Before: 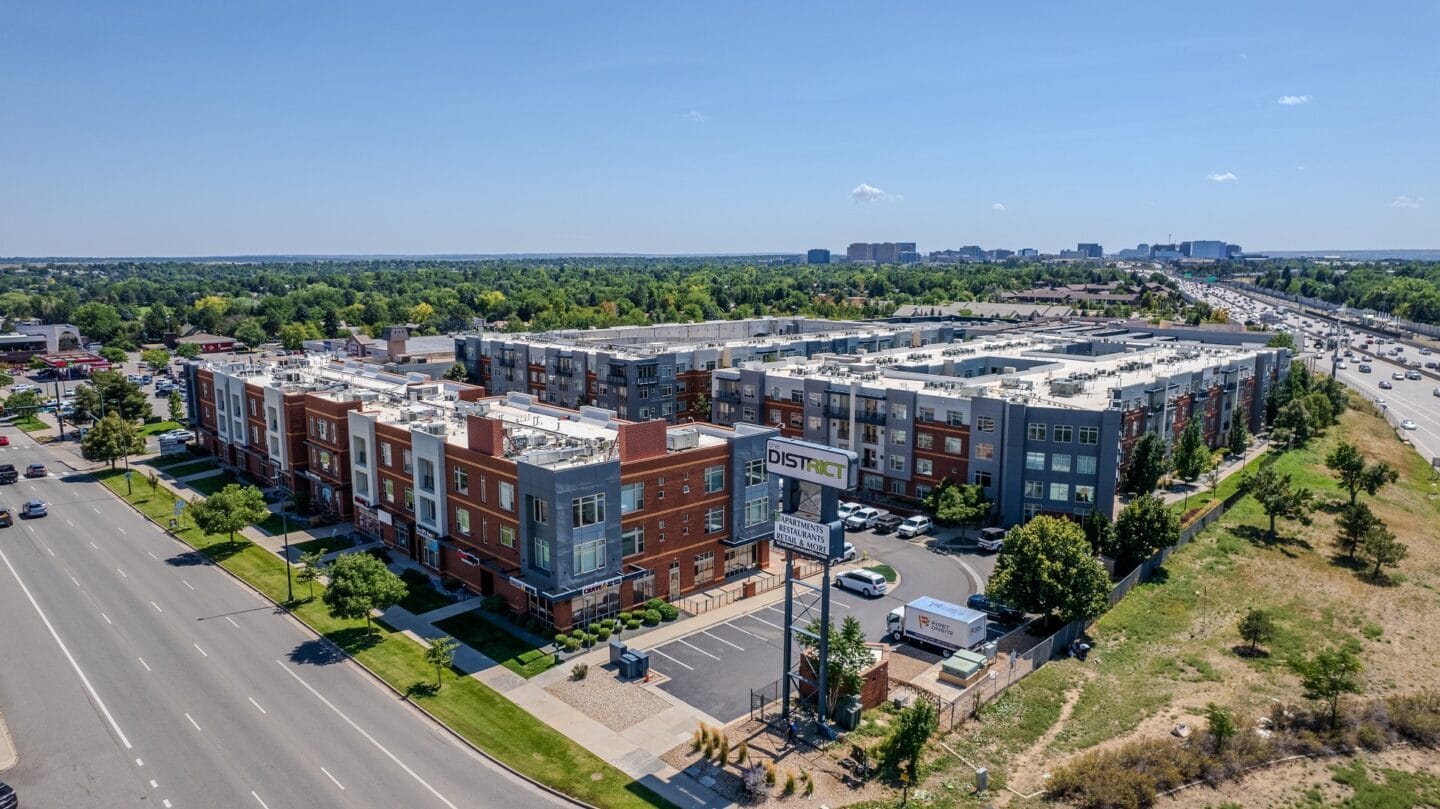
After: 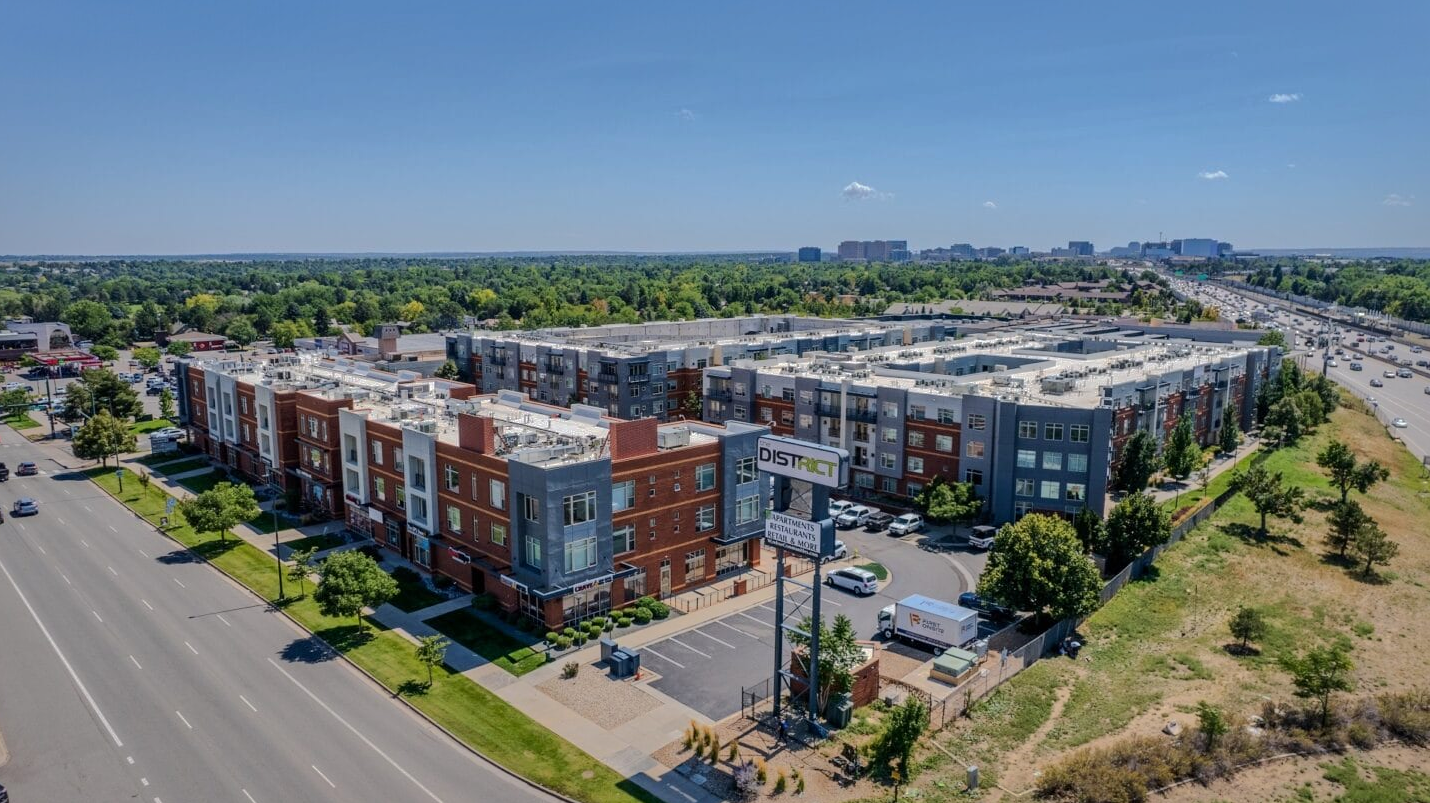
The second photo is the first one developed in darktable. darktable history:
crop and rotate: left 0.681%, top 0.35%, bottom 0.391%
shadows and highlights: shadows -18.9, highlights -73.32
